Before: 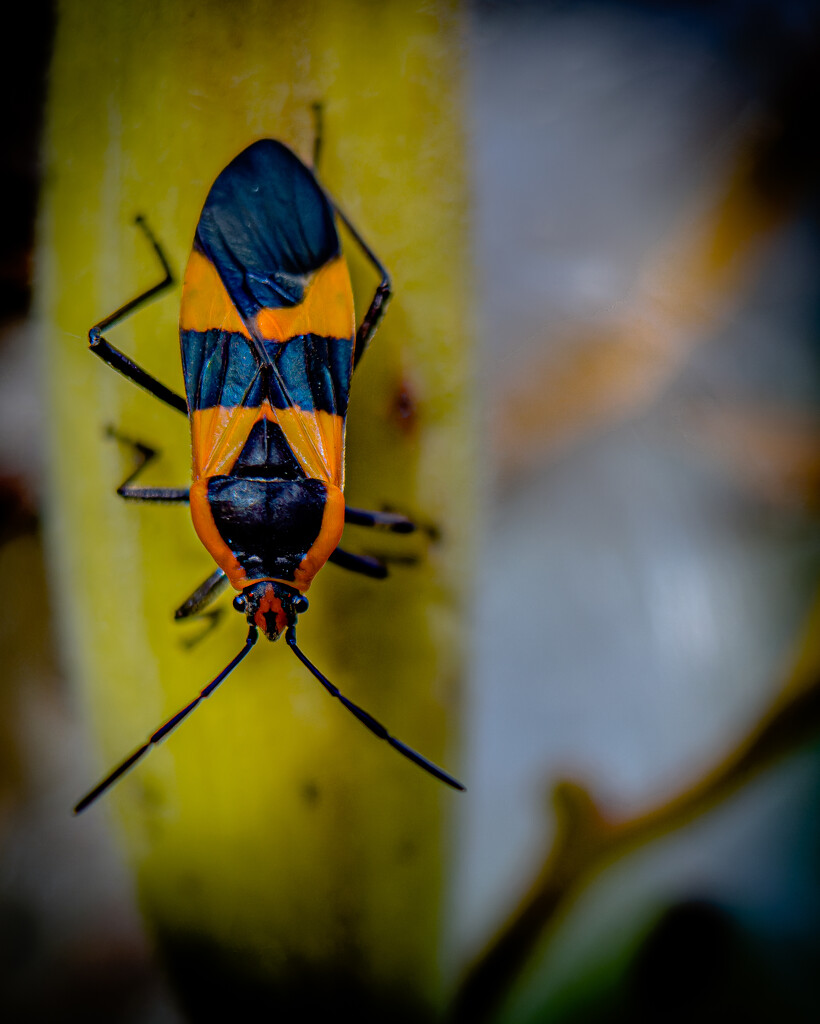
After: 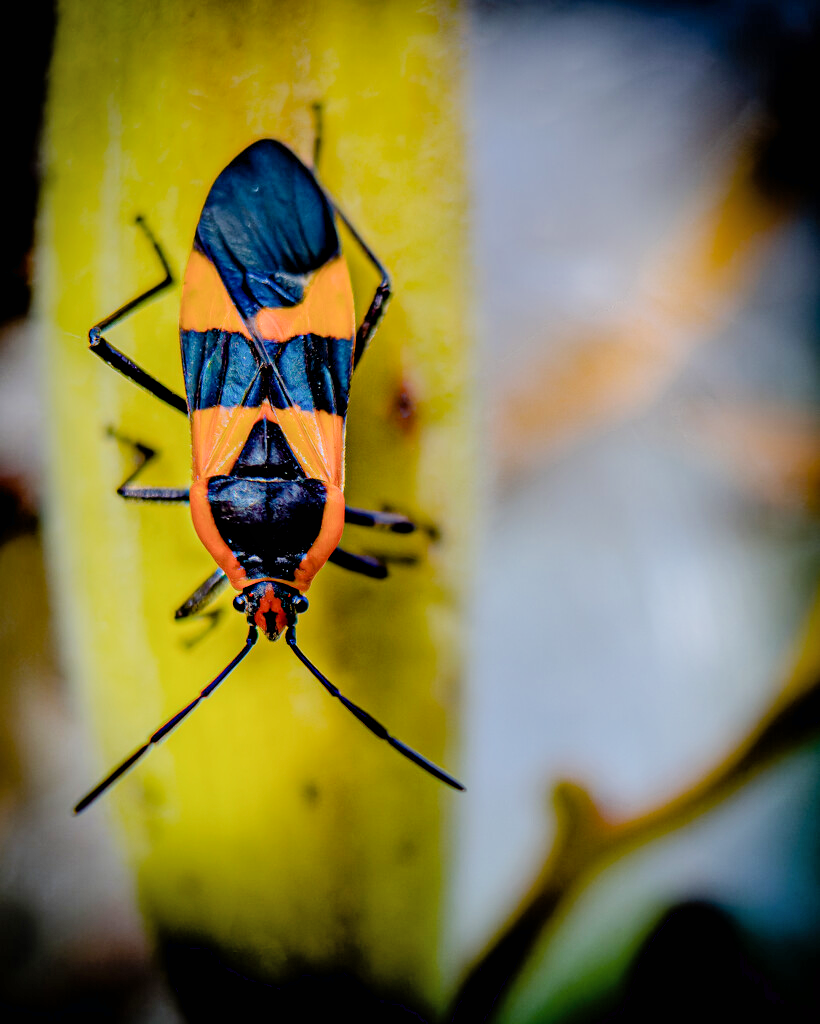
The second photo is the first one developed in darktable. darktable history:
filmic rgb: black relative exposure -16 EV, white relative exposure 6.14 EV, hardness 5.22
shadows and highlights: shadows 37.48, highlights -27.07, highlights color adjustment 52.05%, soften with gaussian
exposure: black level correction 0.001, exposure 1.315 EV, compensate exposure bias true, compensate highlight preservation false
